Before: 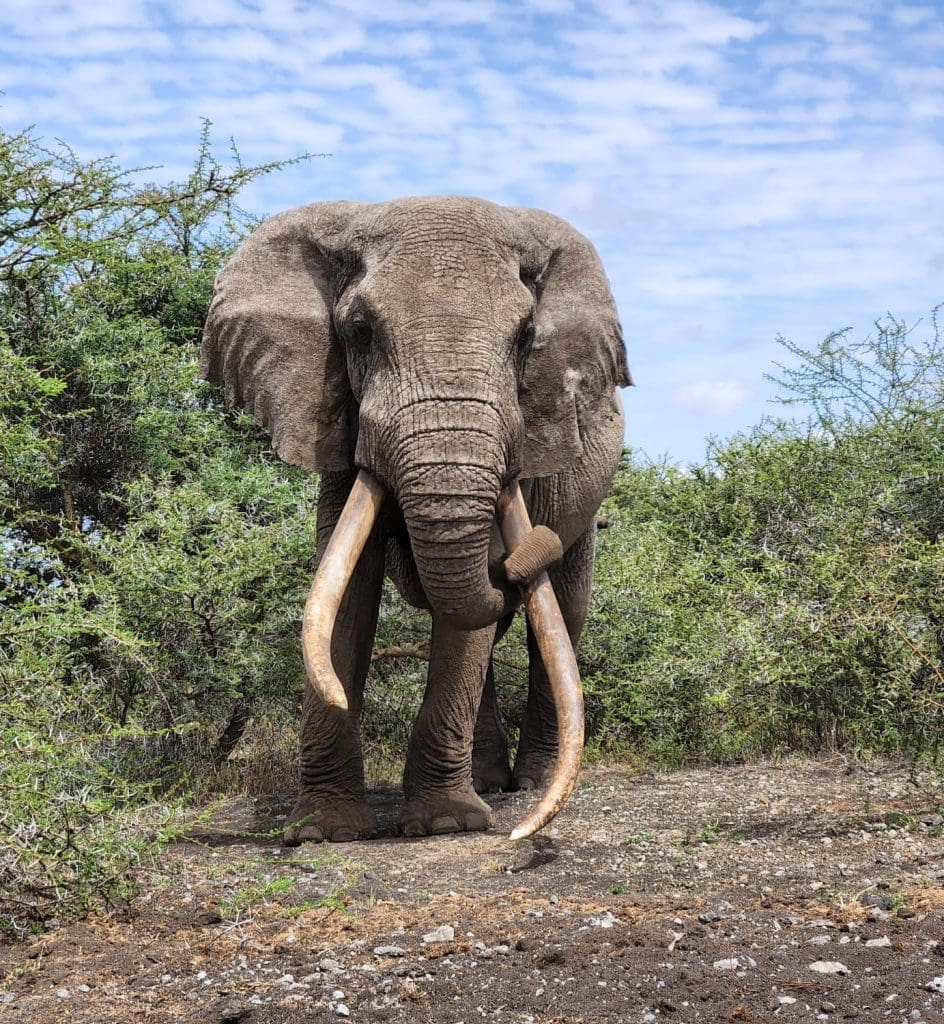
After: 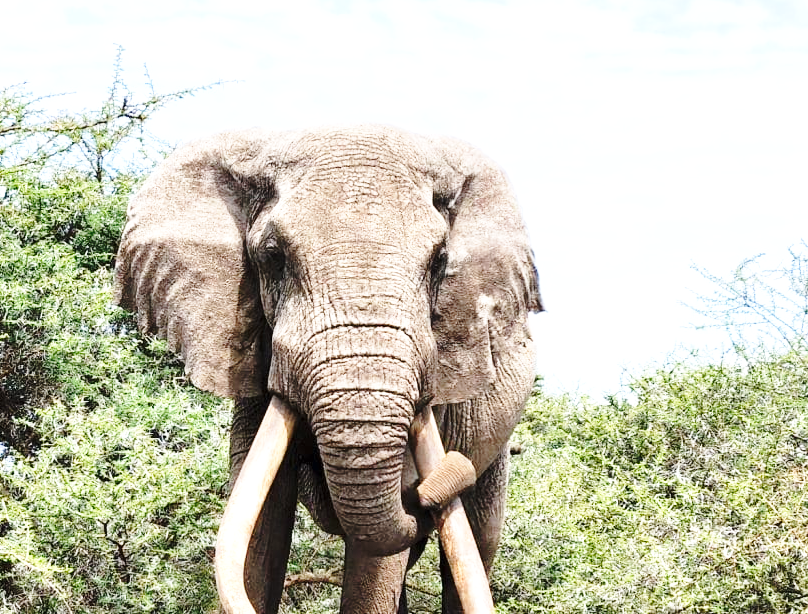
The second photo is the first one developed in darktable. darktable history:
crop and rotate: left 9.308%, top 7.257%, right 5.019%, bottom 32.734%
tone equalizer: -8 EV -0.718 EV, -7 EV -0.688 EV, -6 EV -0.624 EV, -5 EV -0.403 EV, -3 EV 0.378 EV, -2 EV 0.6 EV, -1 EV 0.686 EV, +0 EV 0.736 EV, smoothing diameter 24.92%, edges refinement/feathering 6.49, preserve details guided filter
base curve: curves: ch0 [(0, 0) (0.032, 0.037) (0.105, 0.228) (0.435, 0.76) (0.856, 0.983) (1, 1)], preserve colors none
